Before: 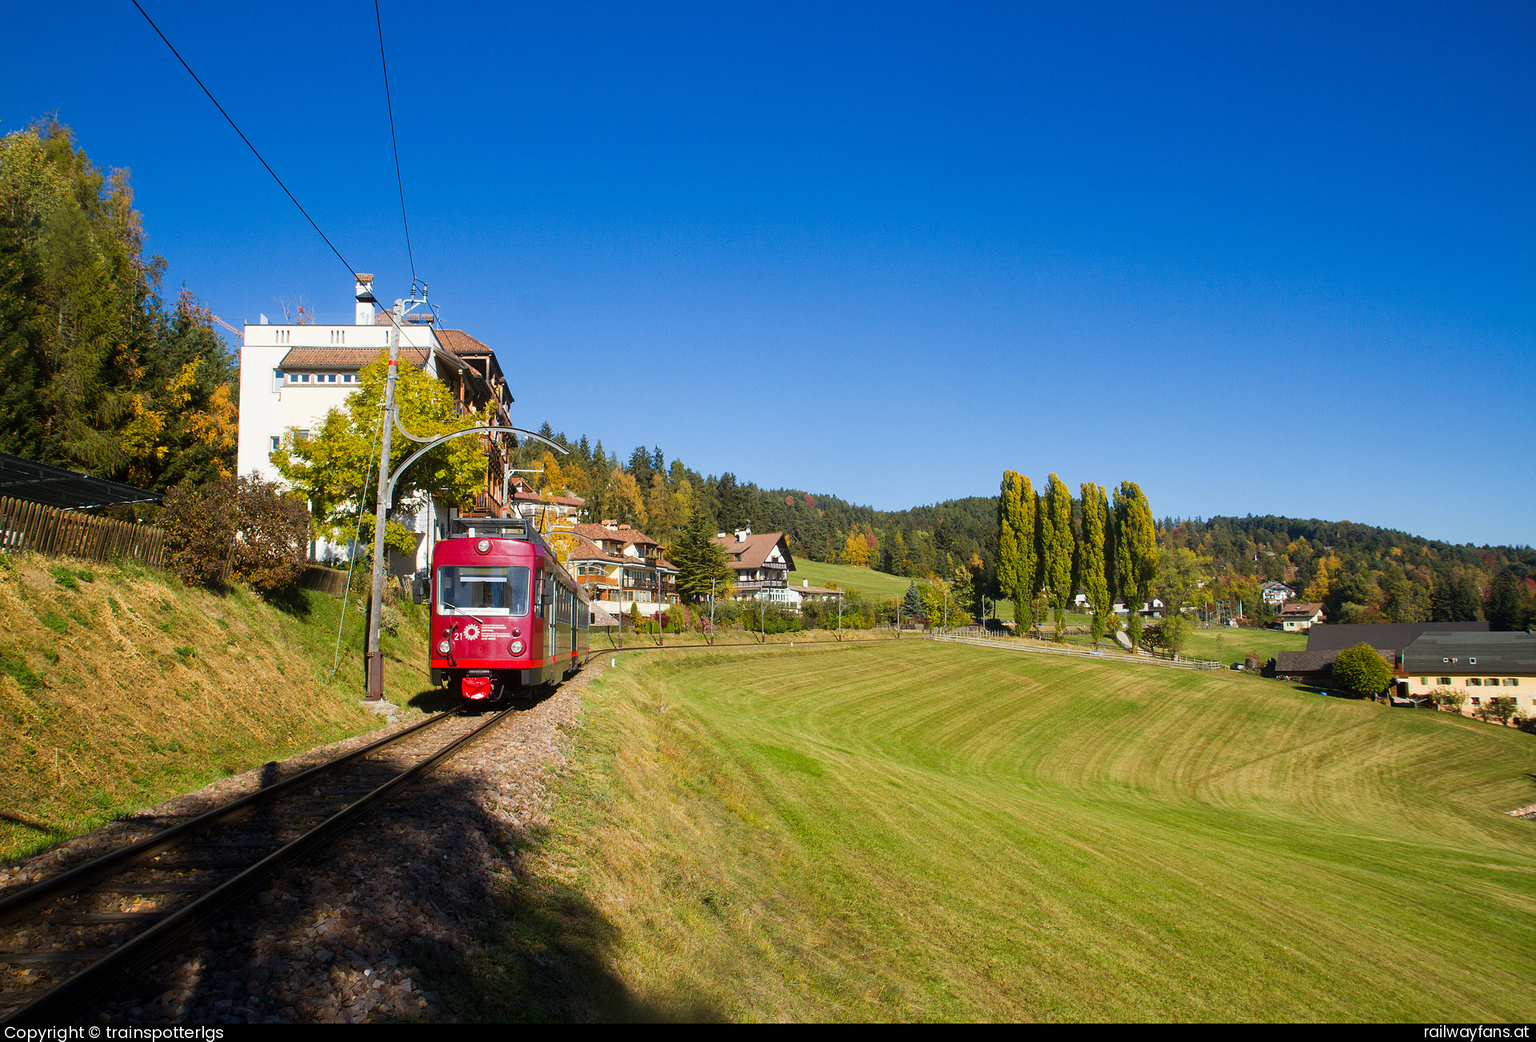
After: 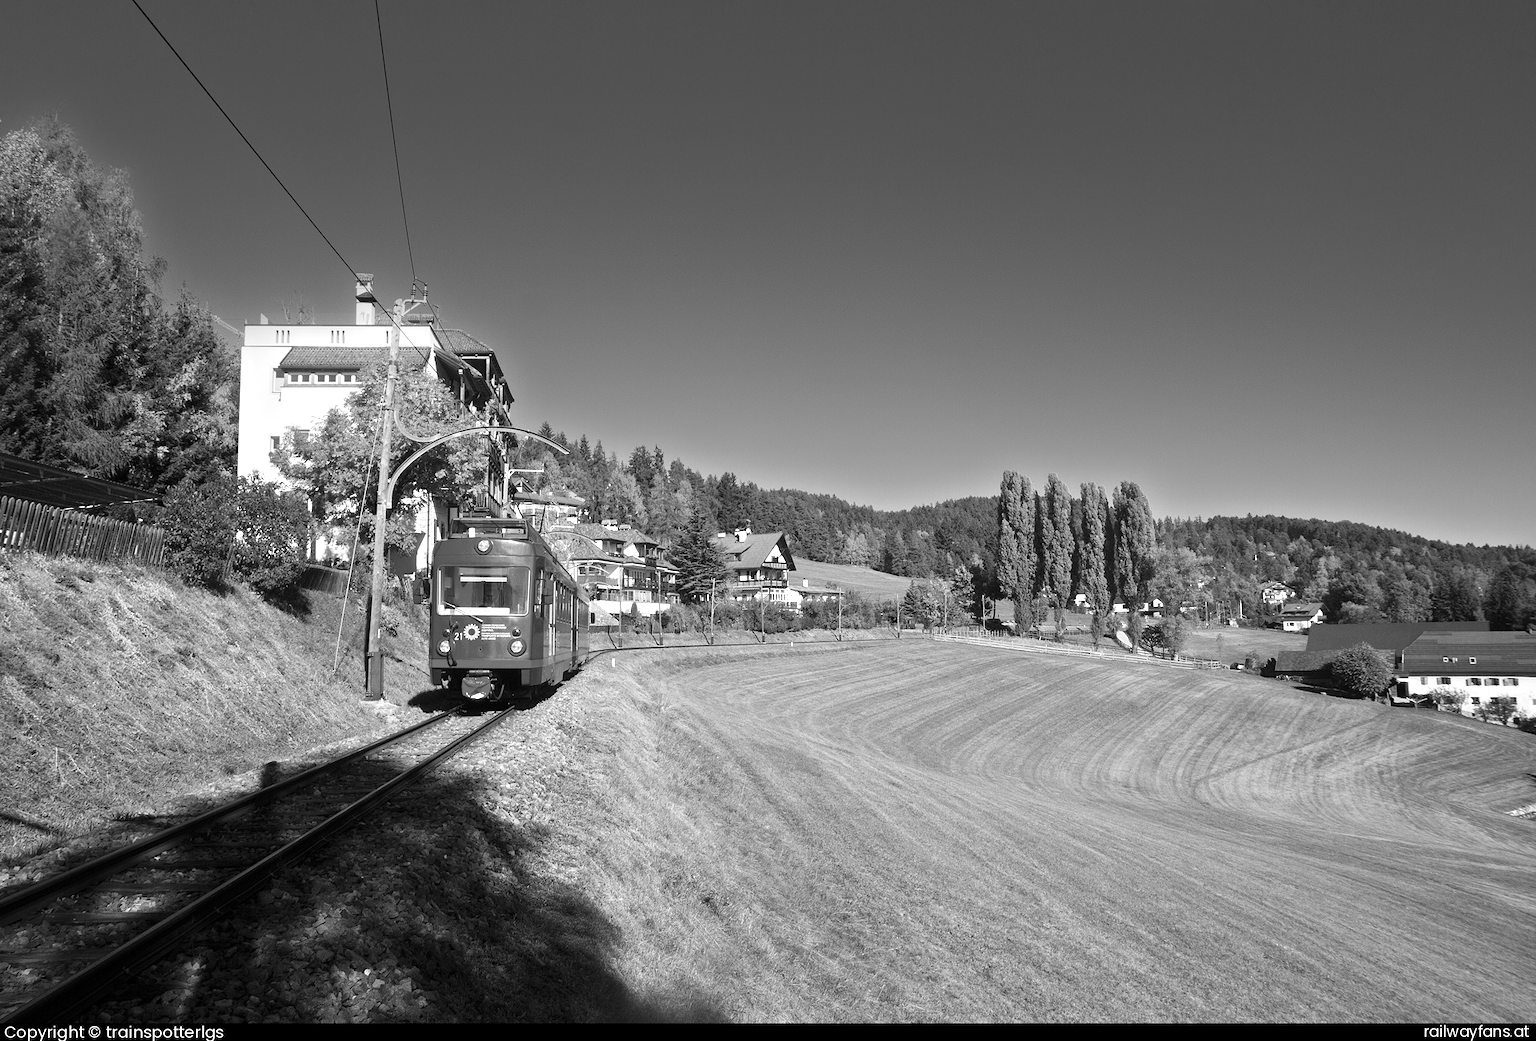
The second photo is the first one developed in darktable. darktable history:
white balance: red 0.766, blue 1.537
monochrome: a 16.06, b 15.48, size 1
exposure: exposure 0.722 EV, compensate highlight preservation false
